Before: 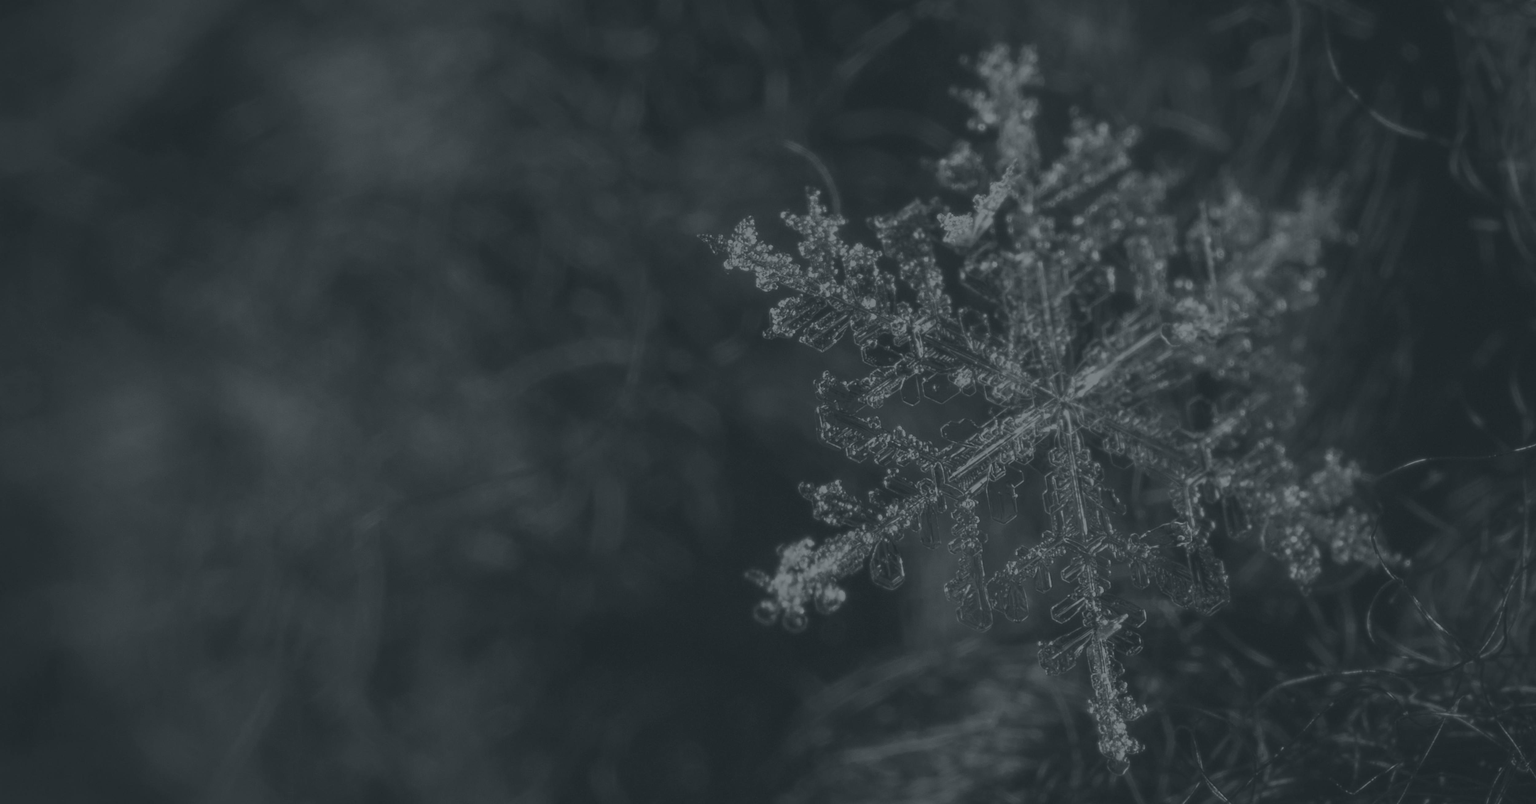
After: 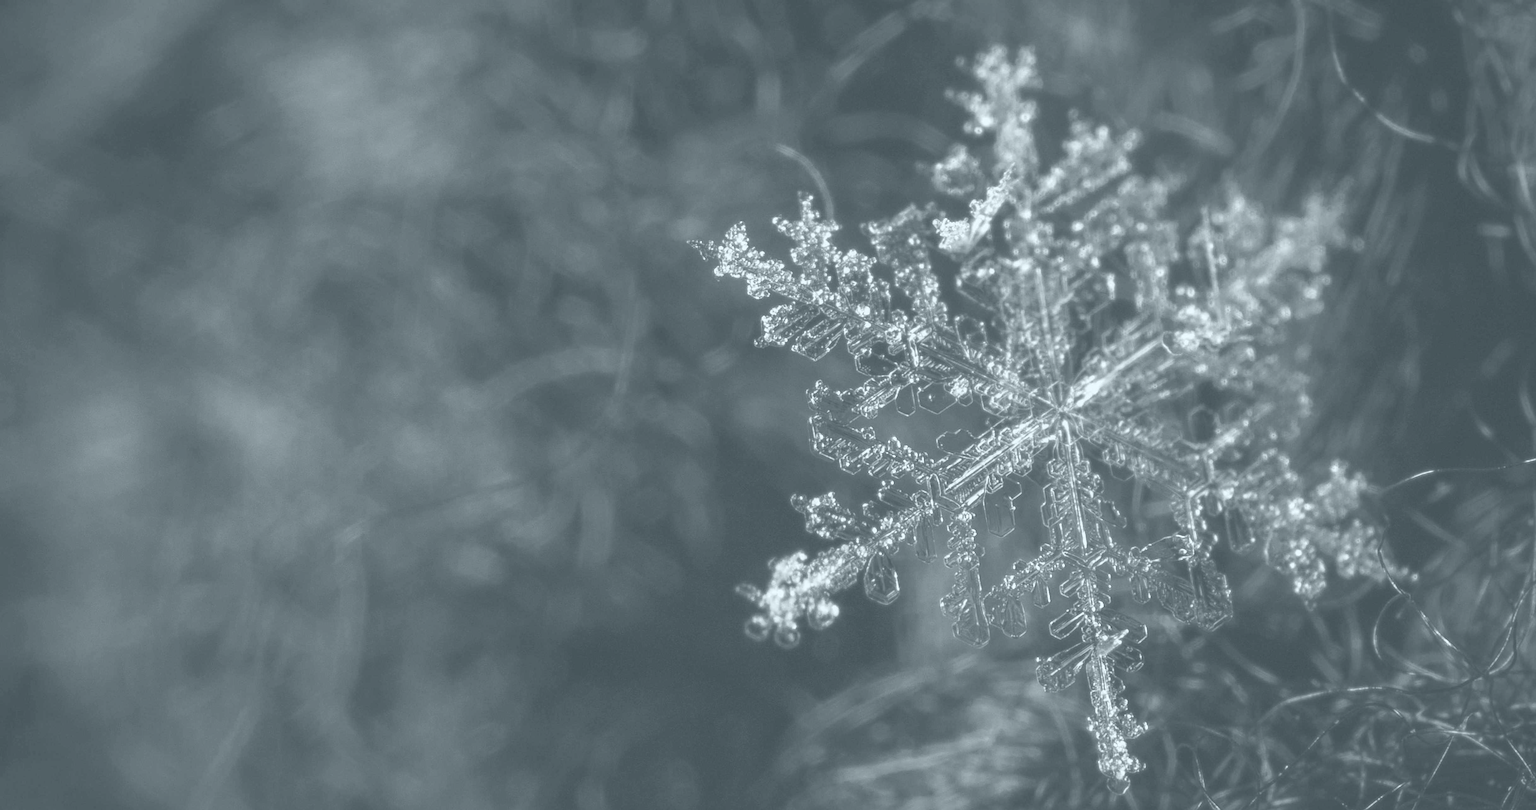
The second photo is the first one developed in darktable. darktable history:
crop and rotate: left 1.761%, right 0.619%, bottom 1.581%
exposure: black level correction 0, exposure 2.107 EV, compensate highlight preservation false
sharpen: amount 0.214
